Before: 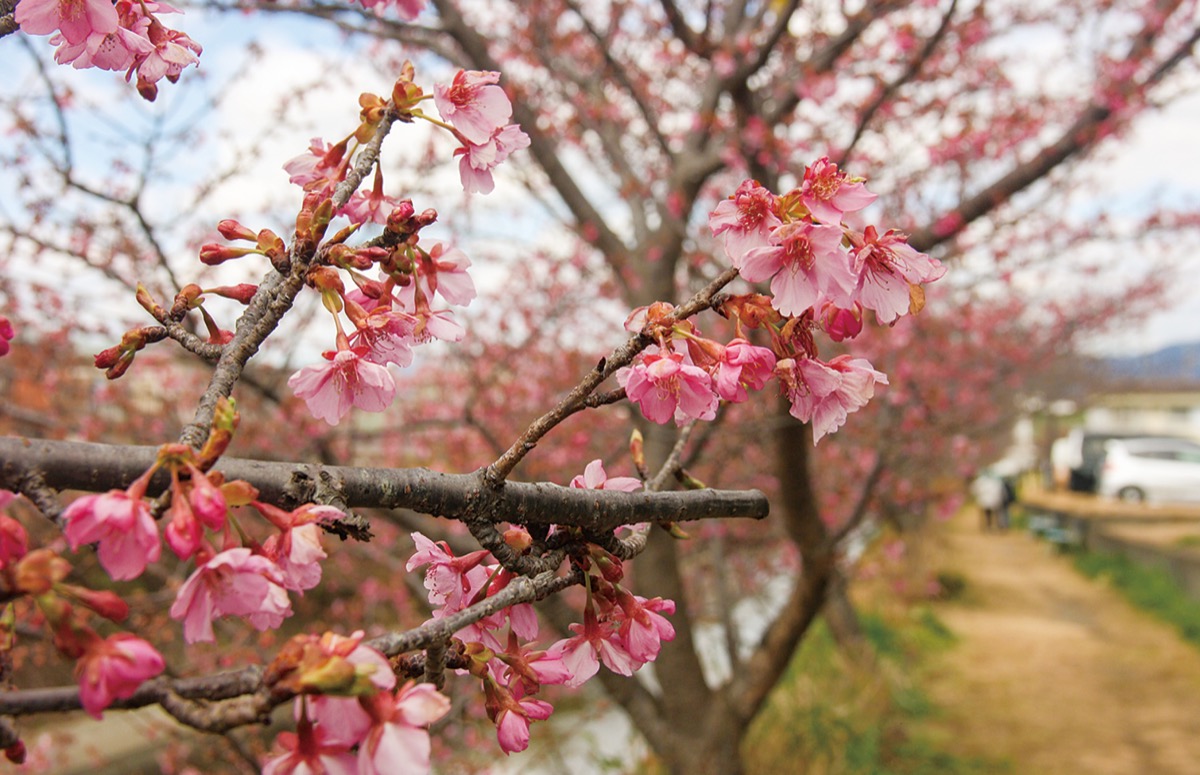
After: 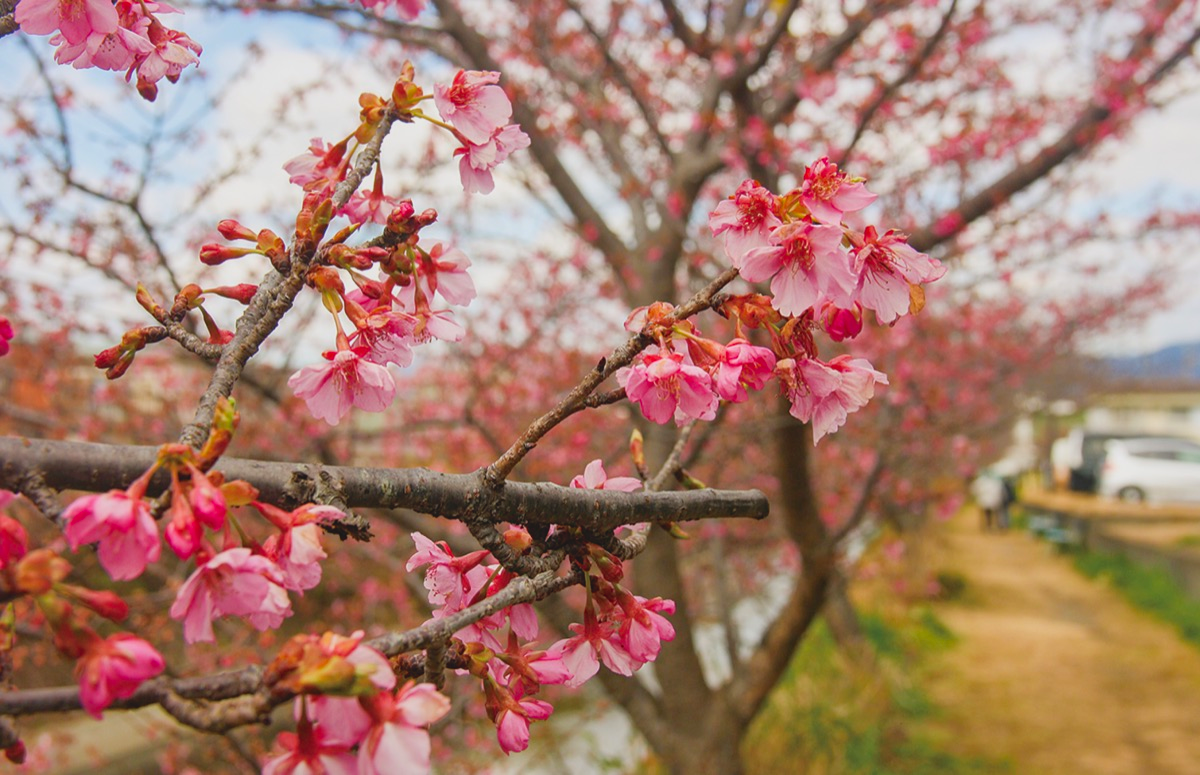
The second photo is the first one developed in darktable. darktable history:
contrast brightness saturation: contrast -0.19, saturation 0.19
local contrast: mode bilateral grid, contrast 20, coarseness 50, detail 120%, midtone range 0.2
